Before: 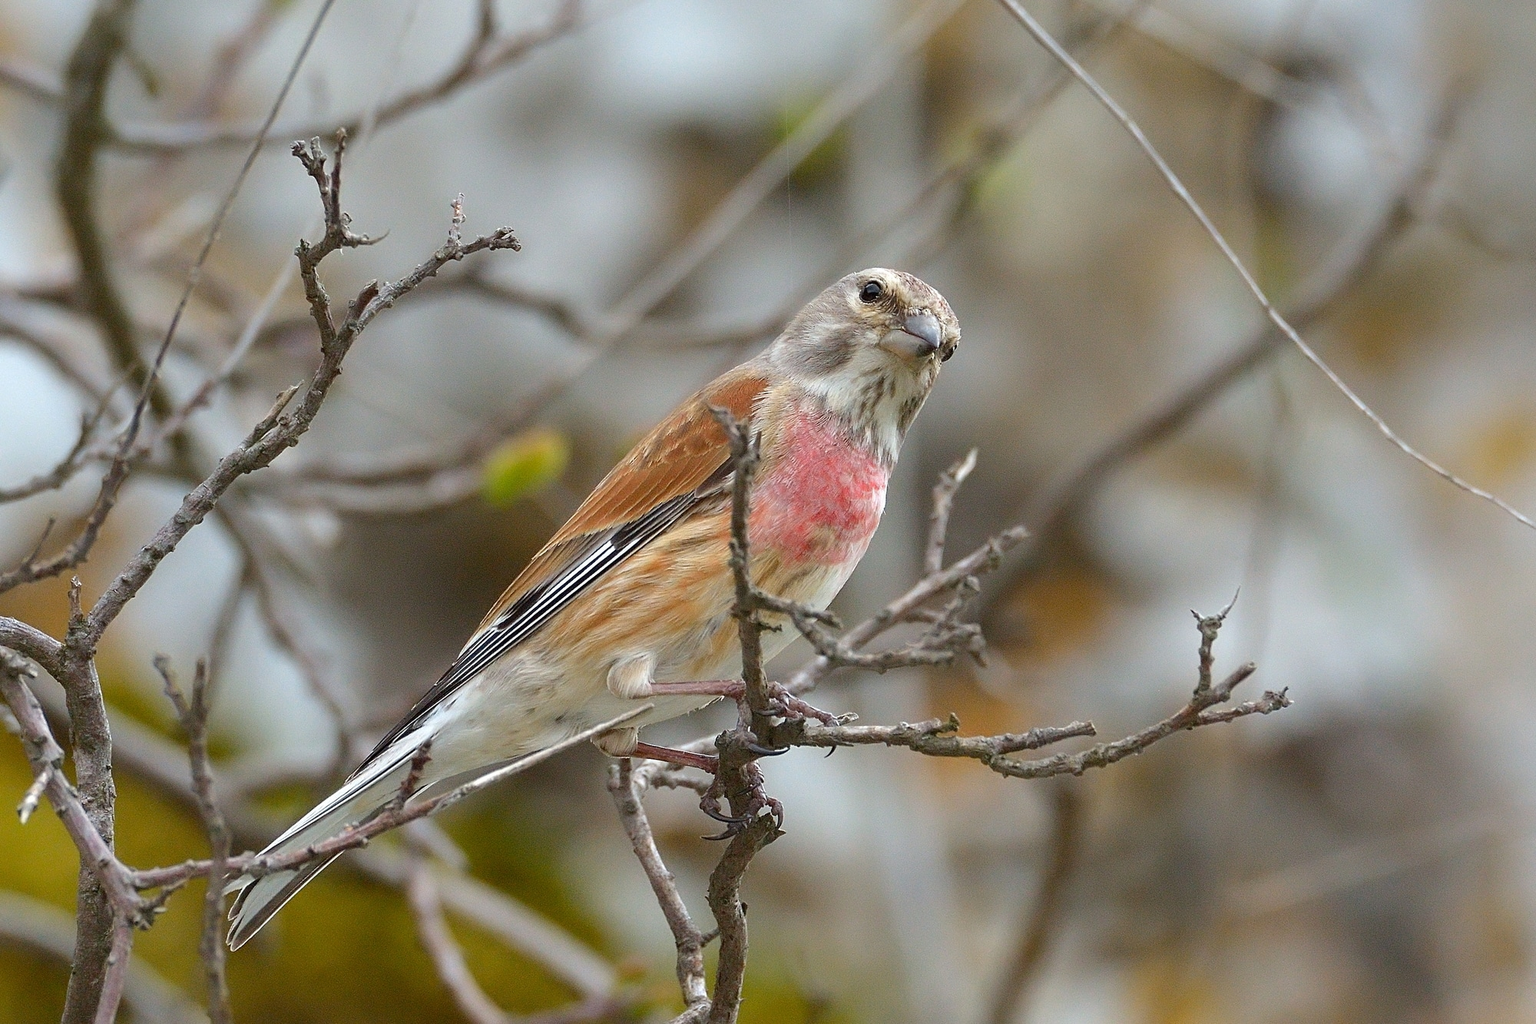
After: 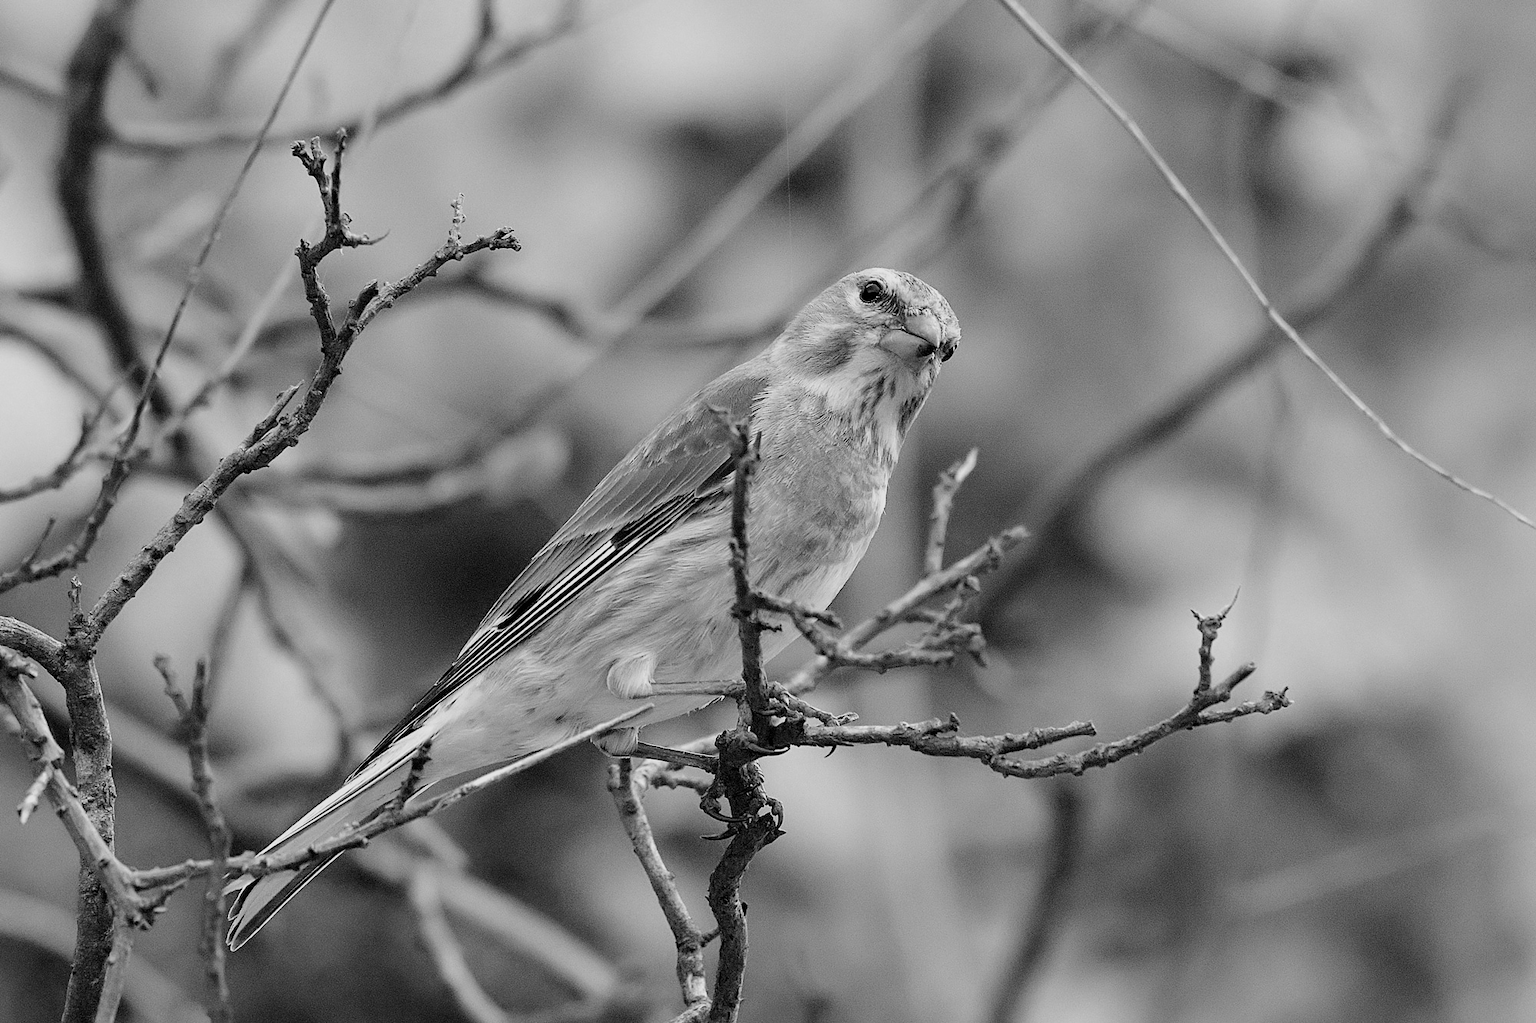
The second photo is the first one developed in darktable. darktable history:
monochrome: on, module defaults
color balance rgb: linear chroma grading › global chroma 8.33%, perceptual saturation grading › global saturation 18.52%, global vibrance 7.87%
filmic rgb: black relative exposure -5 EV, hardness 2.88, contrast 1.3
